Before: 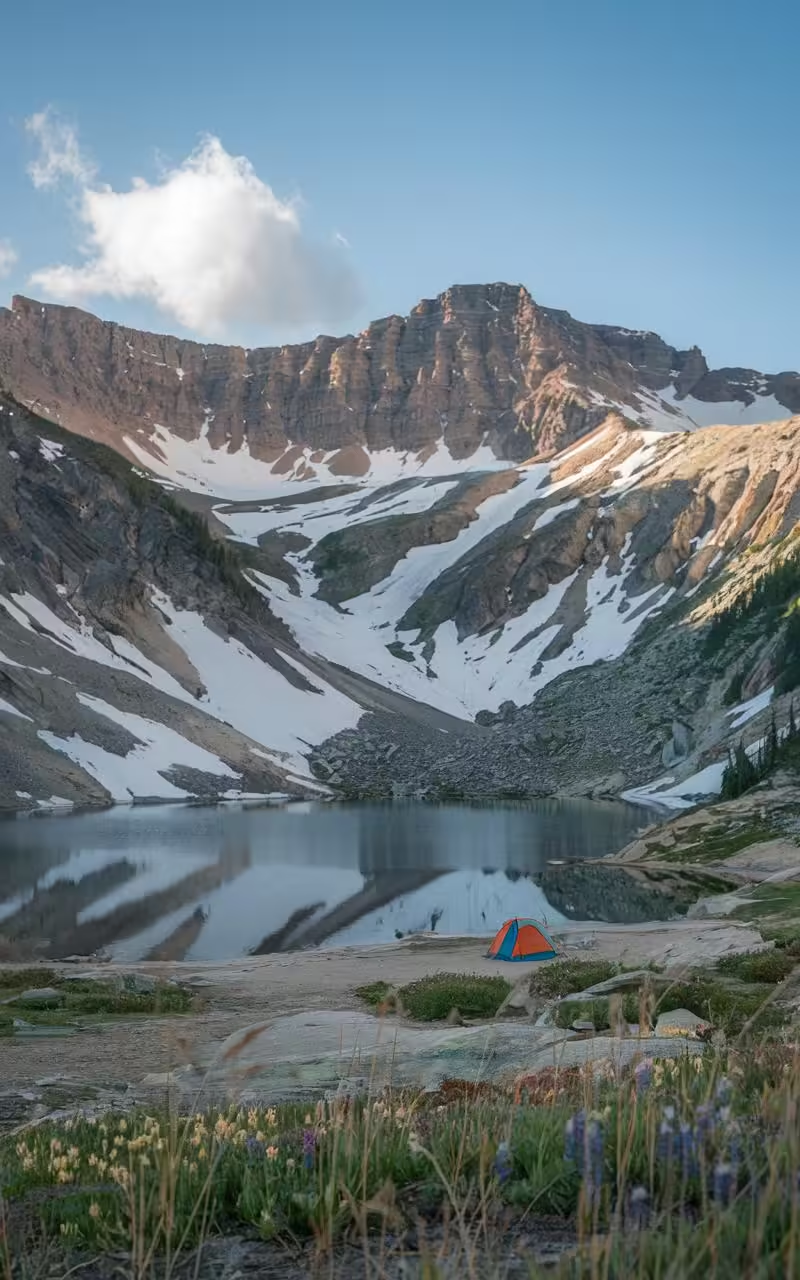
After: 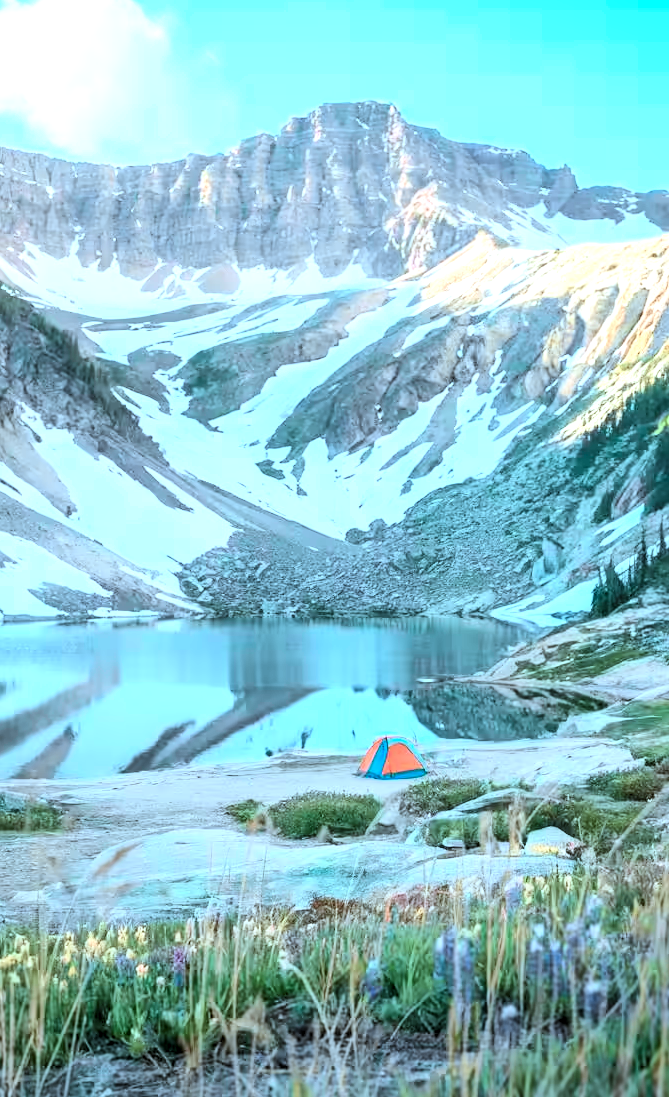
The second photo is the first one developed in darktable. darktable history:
crop: left 16.315%, top 14.246%
color correction: highlights a* -9.73, highlights b* -21.22
tone equalizer: -8 EV 0.06 EV, smoothing diameter 25%, edges refinement/feathering 10, preserve details guided filter
exposure: black level correction 0, exposure 1.45 EV, compensate exposure bias true, compensate highlight preservation false
levels: levels [0.052, 0.496, 0.908]
tone curve: curves: ch0 [(0, 0) (0.048, 0.024) (0.099, 0.082) (0.227, 0.255) (0.407, 0.482) (0.543, 0.634) (0.719, 0.77) (0.837, 0.843) (1, 0.906)]; ch1 [(0, 0) (0.3, 0.268) (0.404, 0.374) (0.475, 0.463) (0.501, 0.499) (0.514, 0.502) (0.551, 0.541) (0.643, 0.648) (0.682, 0.674) (0.802, 0.812) (1, 1)]; ch2 [(0, 0) (0.259, 0.207) (0.323, 0.311) (0.364, 0.368) (0.442, 0.461) (0.498, 0.498) (0.531, 0.528) (0.581, 0.602) (0.629, 0.659) (0.768, 0.728) (1, 1)], color space Lab, independent channels, preserve colors none
